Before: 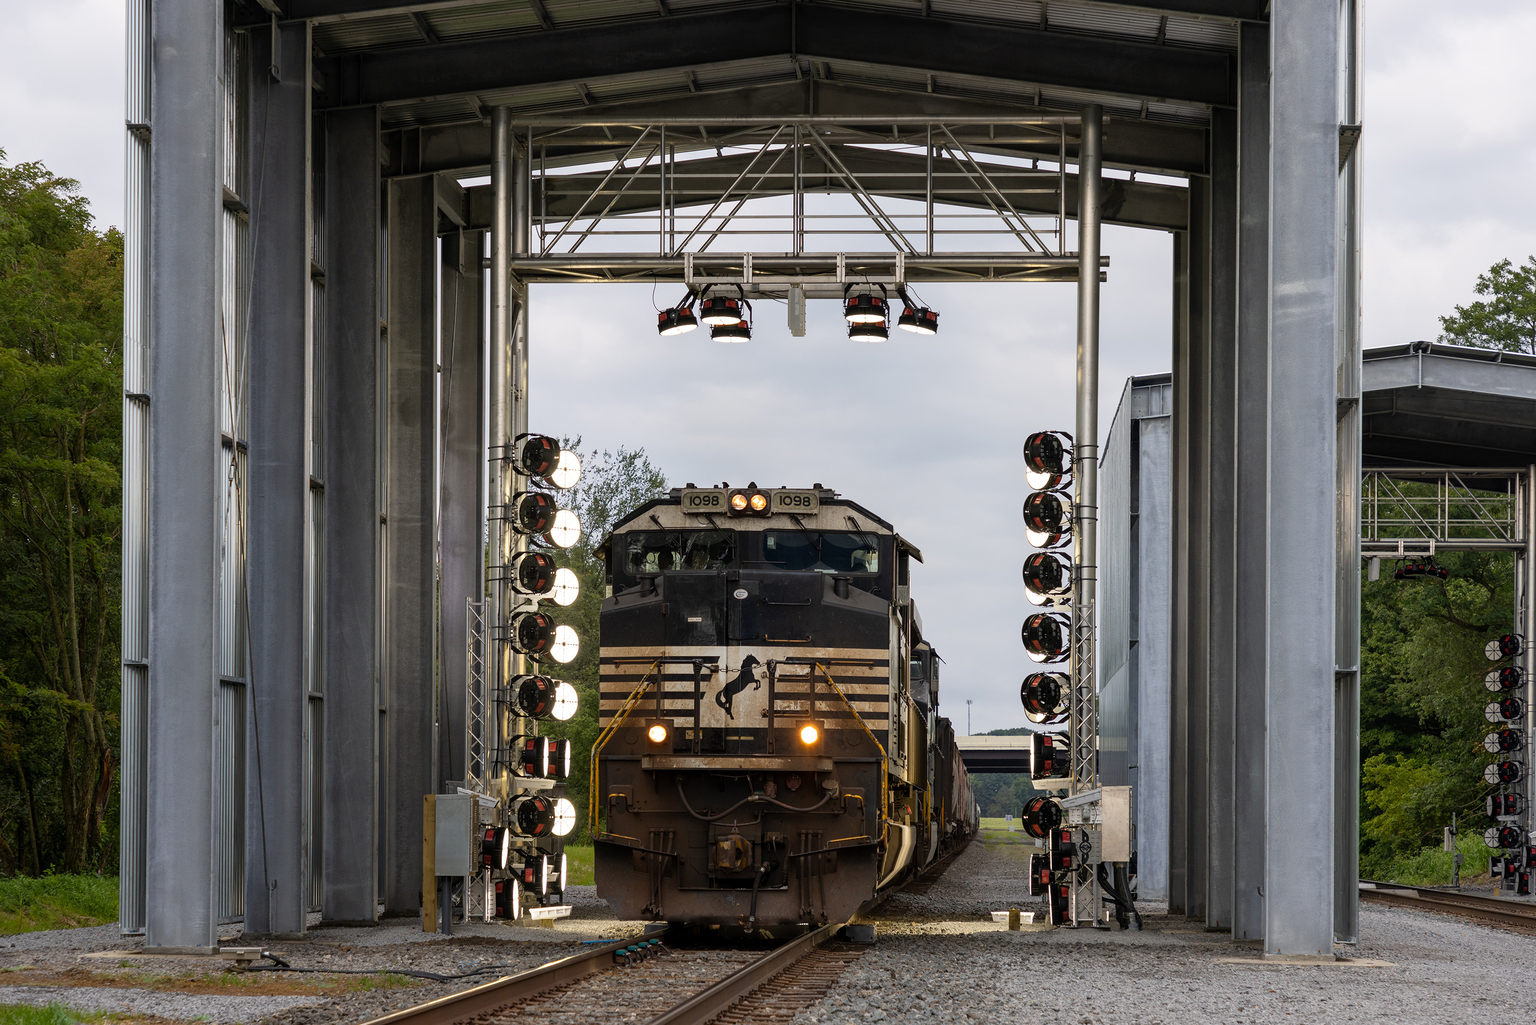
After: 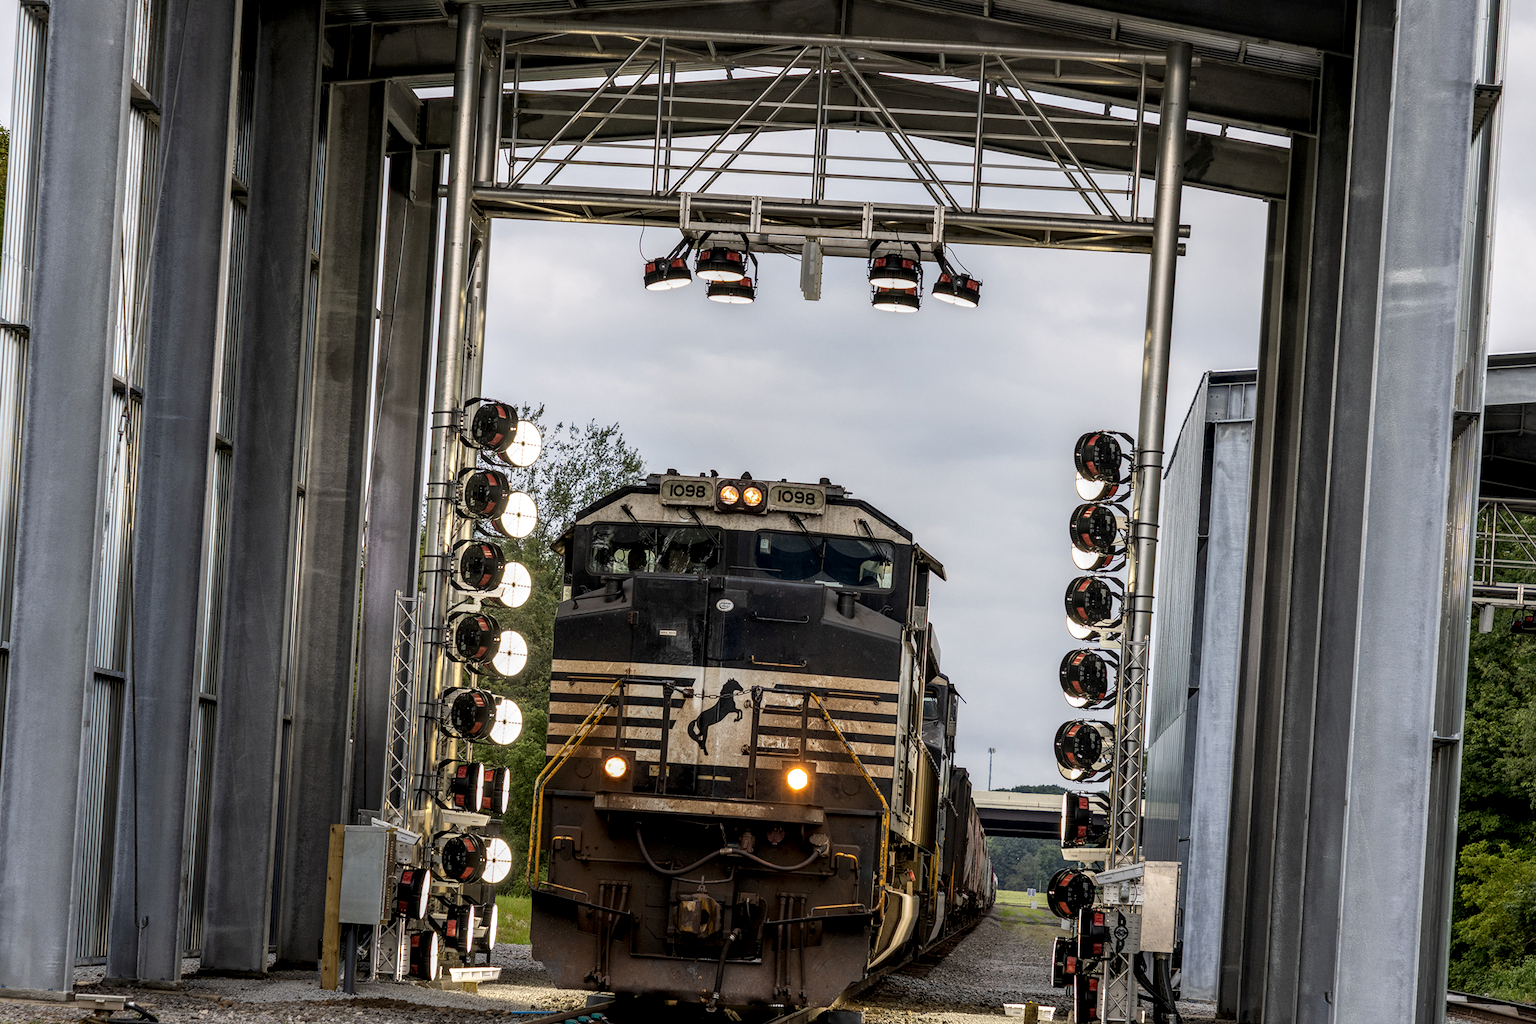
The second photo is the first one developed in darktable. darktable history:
crop and rotate: angle -3.27°, left 5.211%, top 5.211%, right 4.607%, bottom 4.607%
local contrast: highlights 25%, detail 150%
